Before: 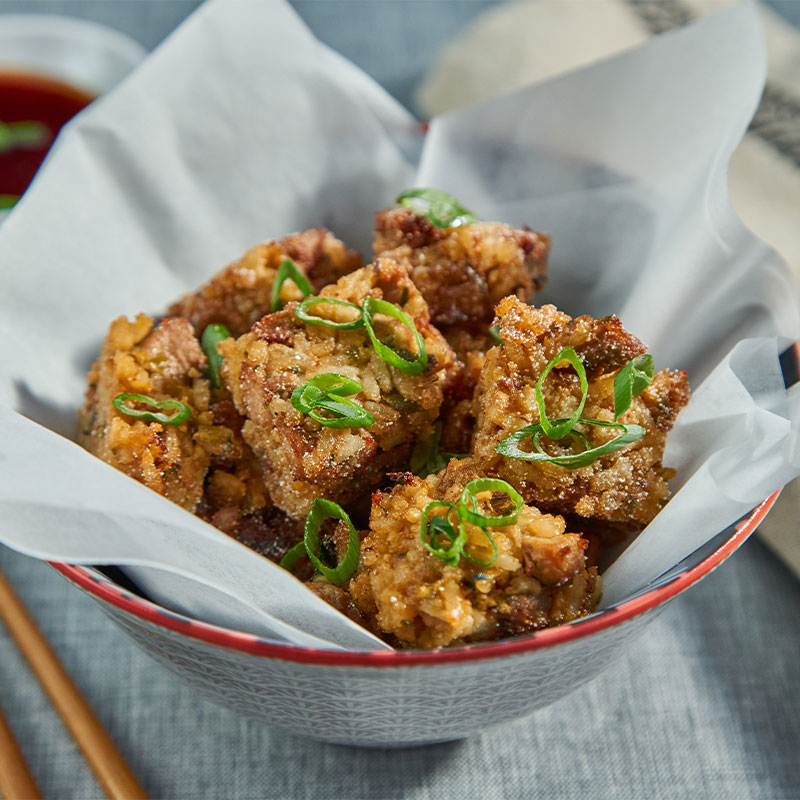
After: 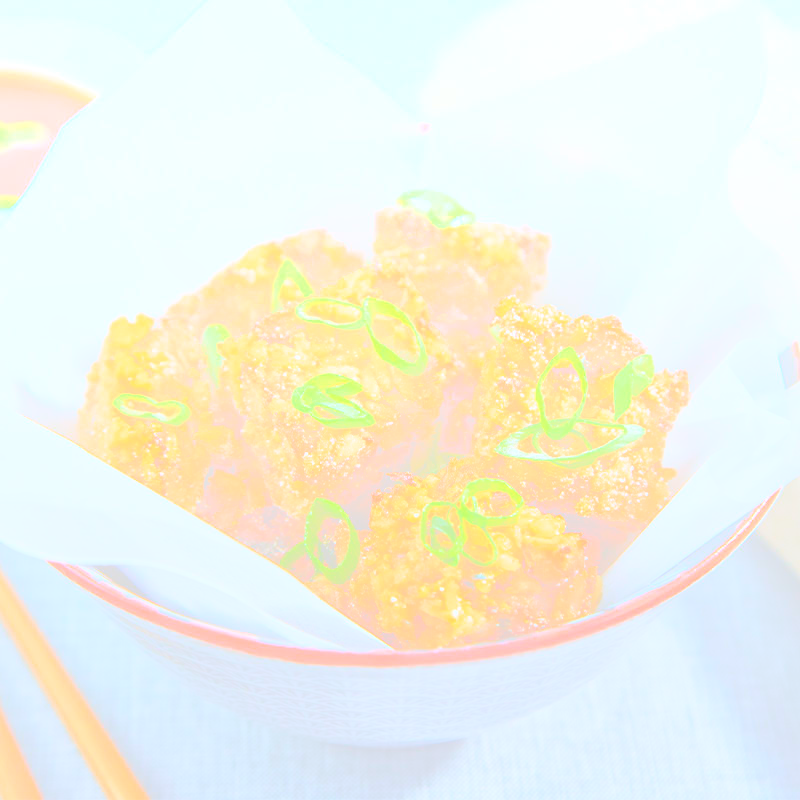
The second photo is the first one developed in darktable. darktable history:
bloom: size 70%, threshold 25%, strength 70%
white balance: red 0.967, blue 1.119, emerald 0.756
